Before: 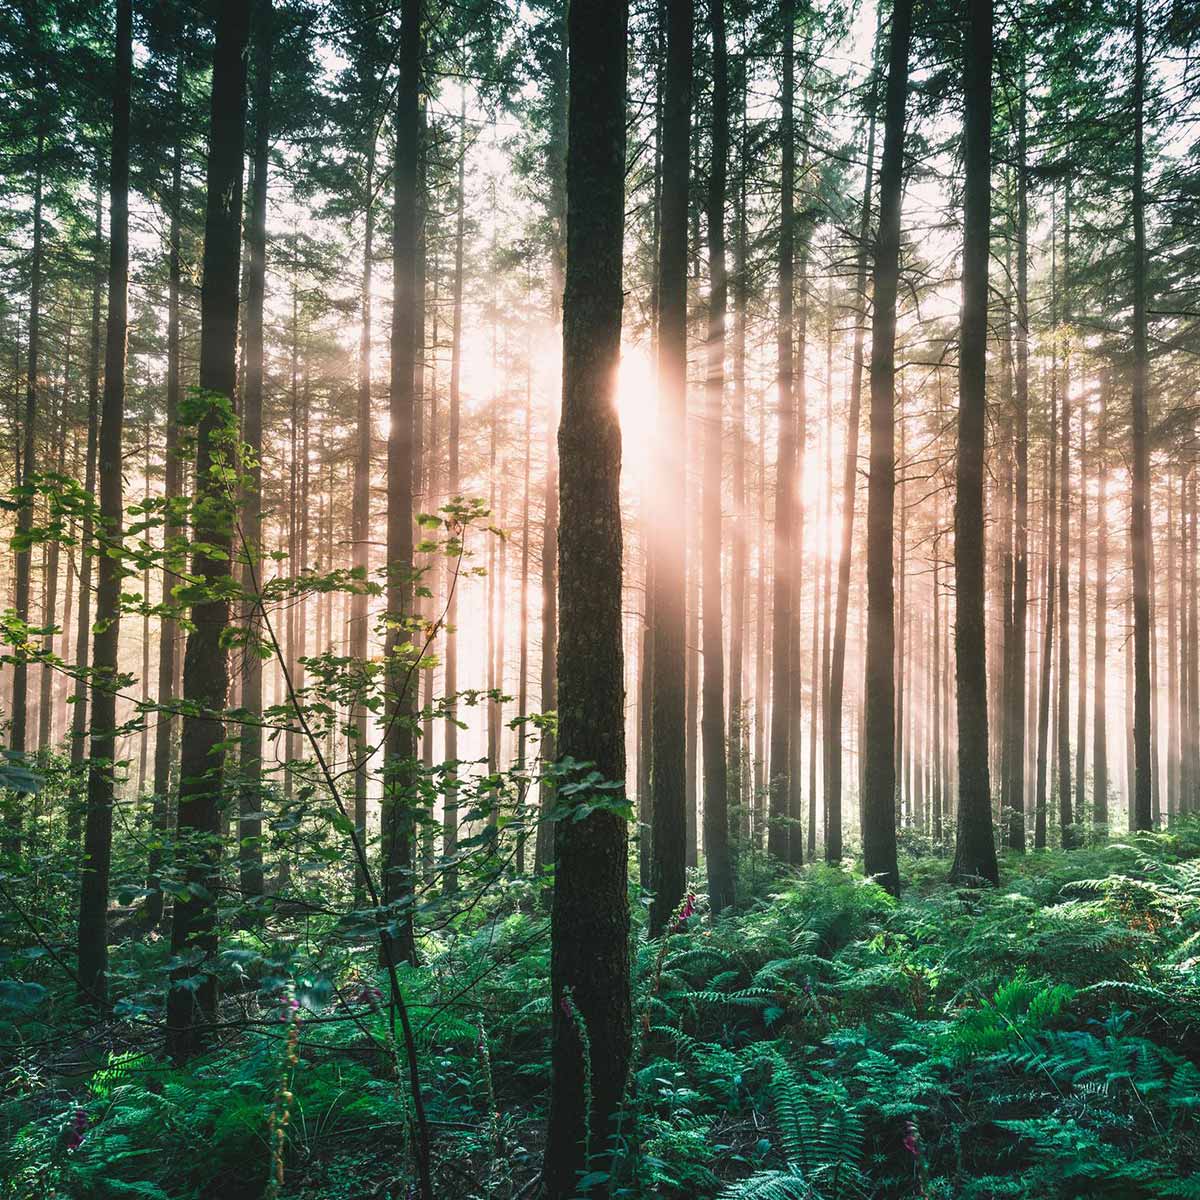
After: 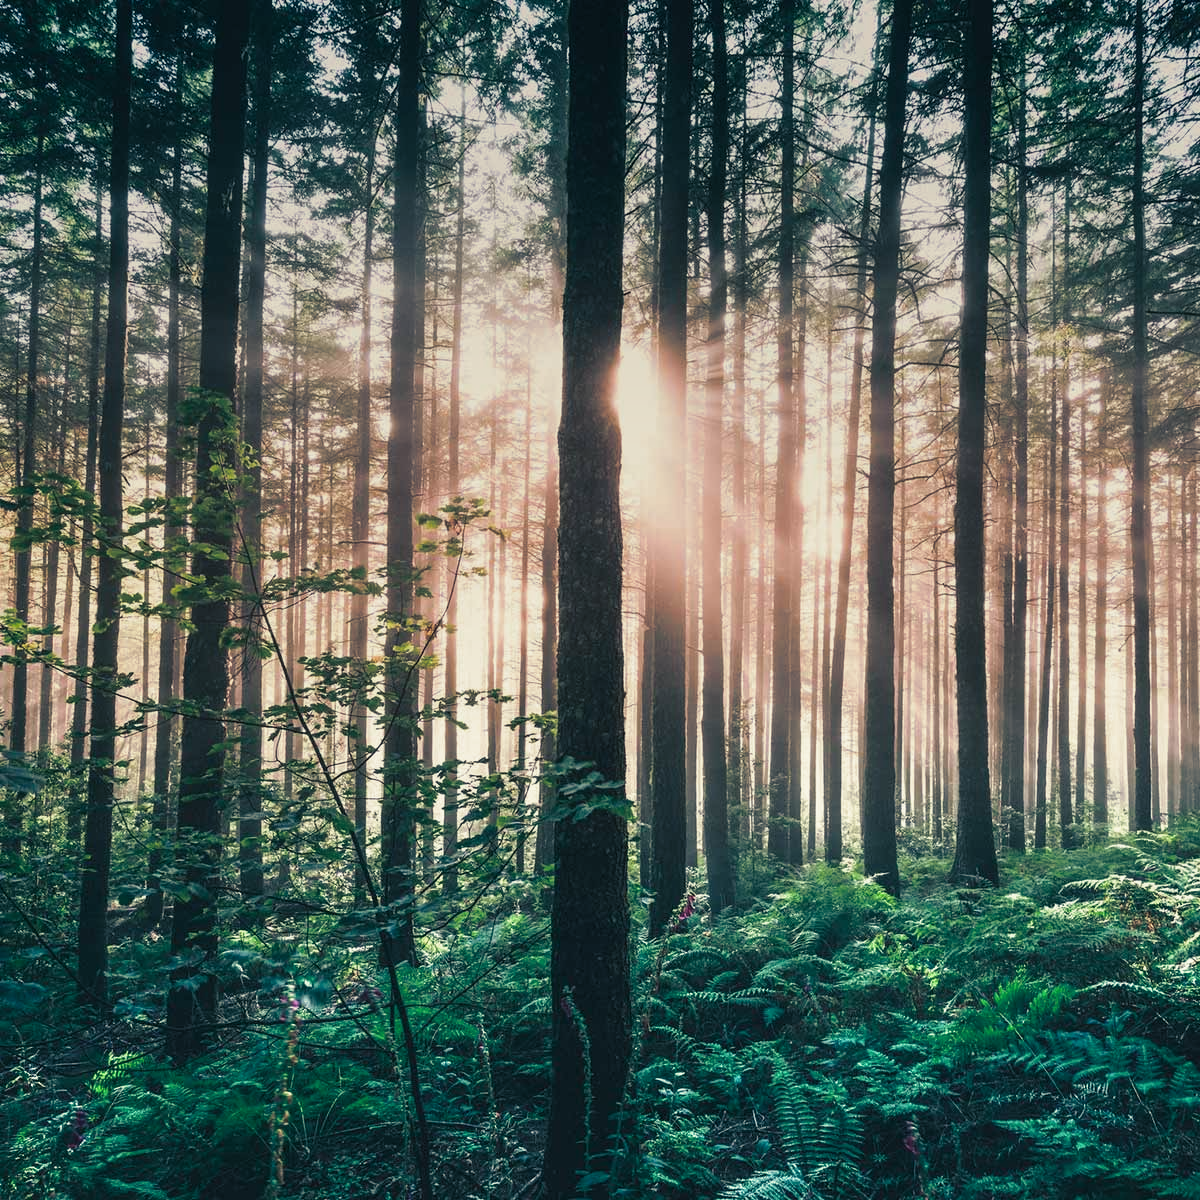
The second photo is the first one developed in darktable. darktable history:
graduated density: on, module defaults
split-toning: shadows › hue 216°, shadows › saturation 1, highlights › hue 57.6°, balance -33.4
